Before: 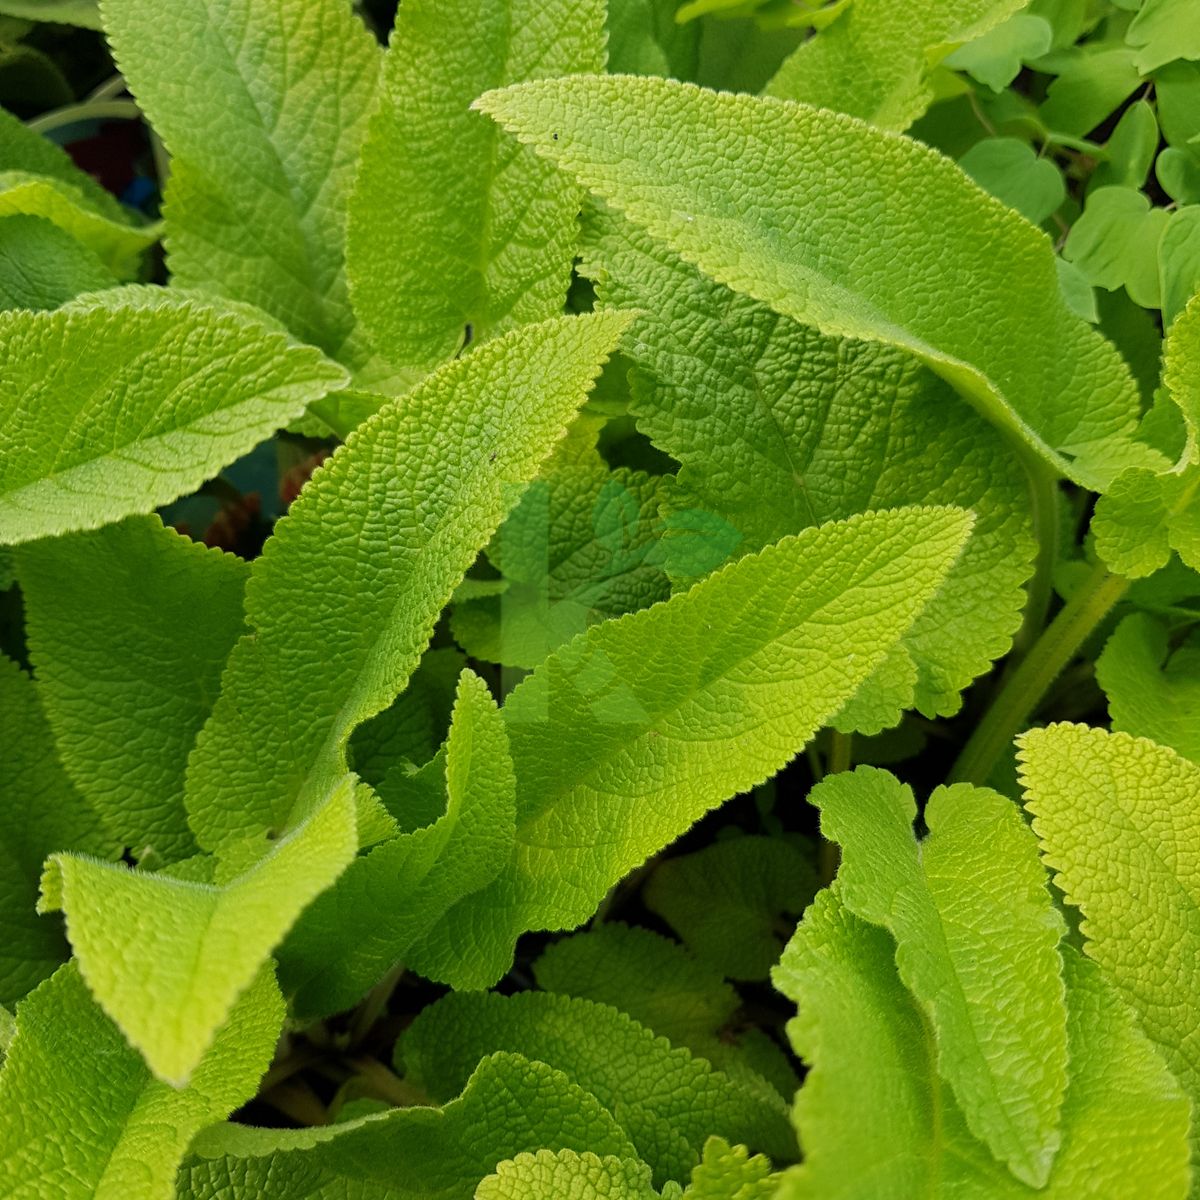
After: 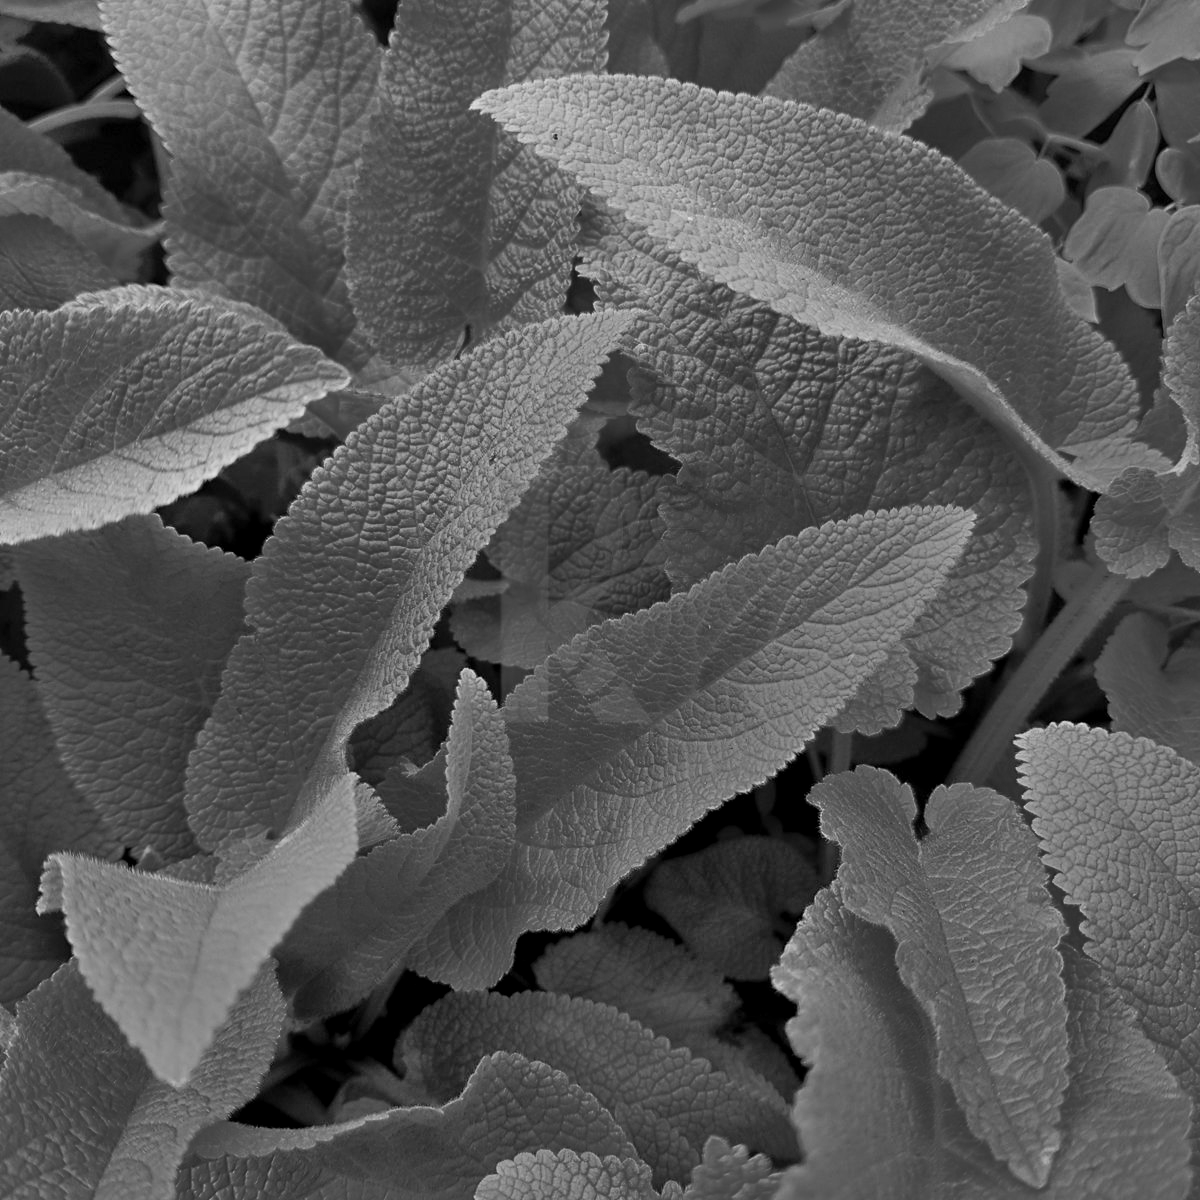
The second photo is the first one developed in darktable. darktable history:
monochrome: a -11.7, b 1.62, size 0.5, highlights 0.38
base curve: curves: ch0 [(0, 0) (0.04, 0.03) (0.133, 0.232) (0.448, 0.748) (0.843, 0.968) (1, 1)], preserve colors none
local contrast: mode bilateral grid, contrast 100, coarseness 100, detail 165%, midtone range 0.2
color balance rgb: contrast -30%
